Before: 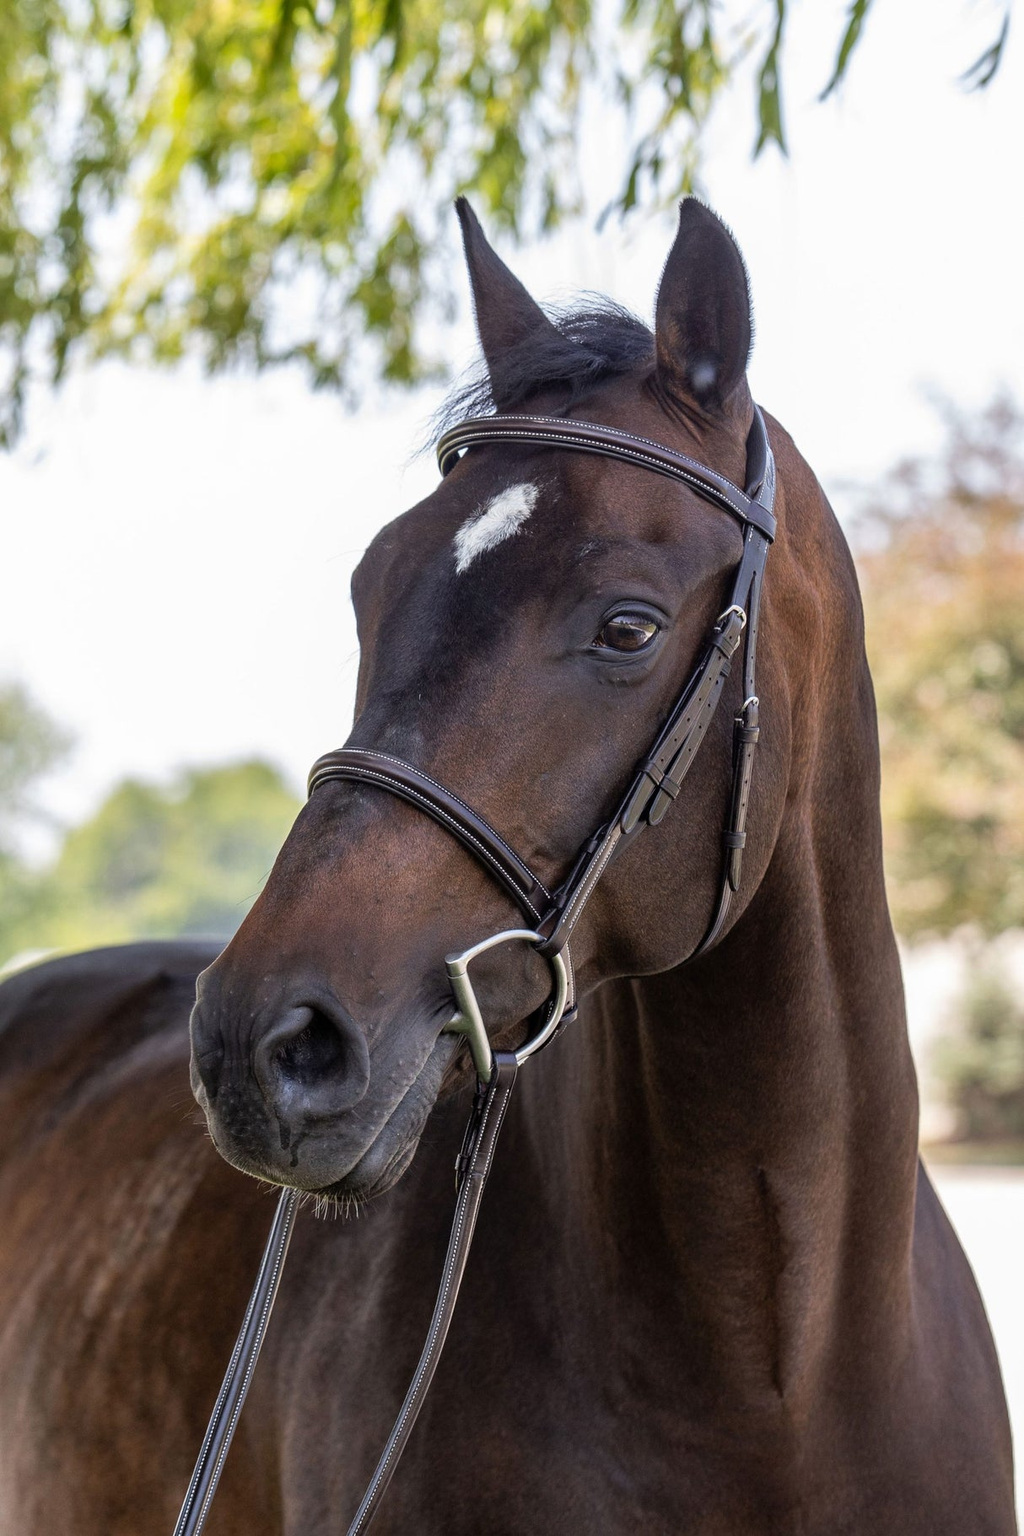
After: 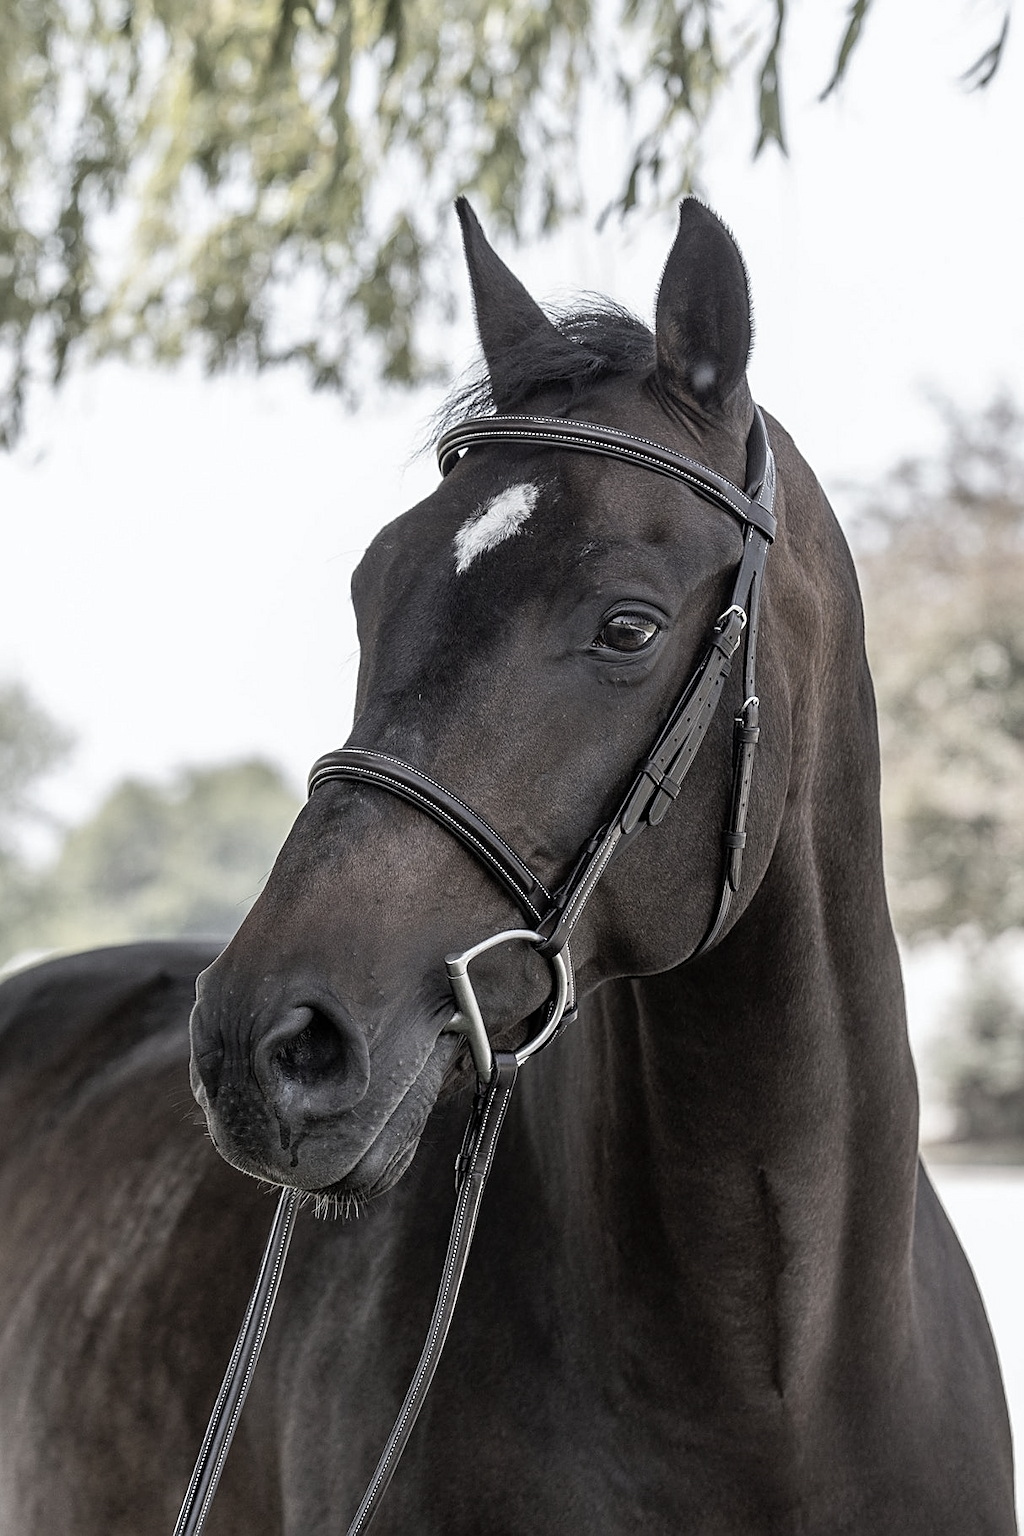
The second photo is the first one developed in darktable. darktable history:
color correction: saturation 0.3
white balance: red 0.982, blue 1.018
sharpen: on, module defaults
